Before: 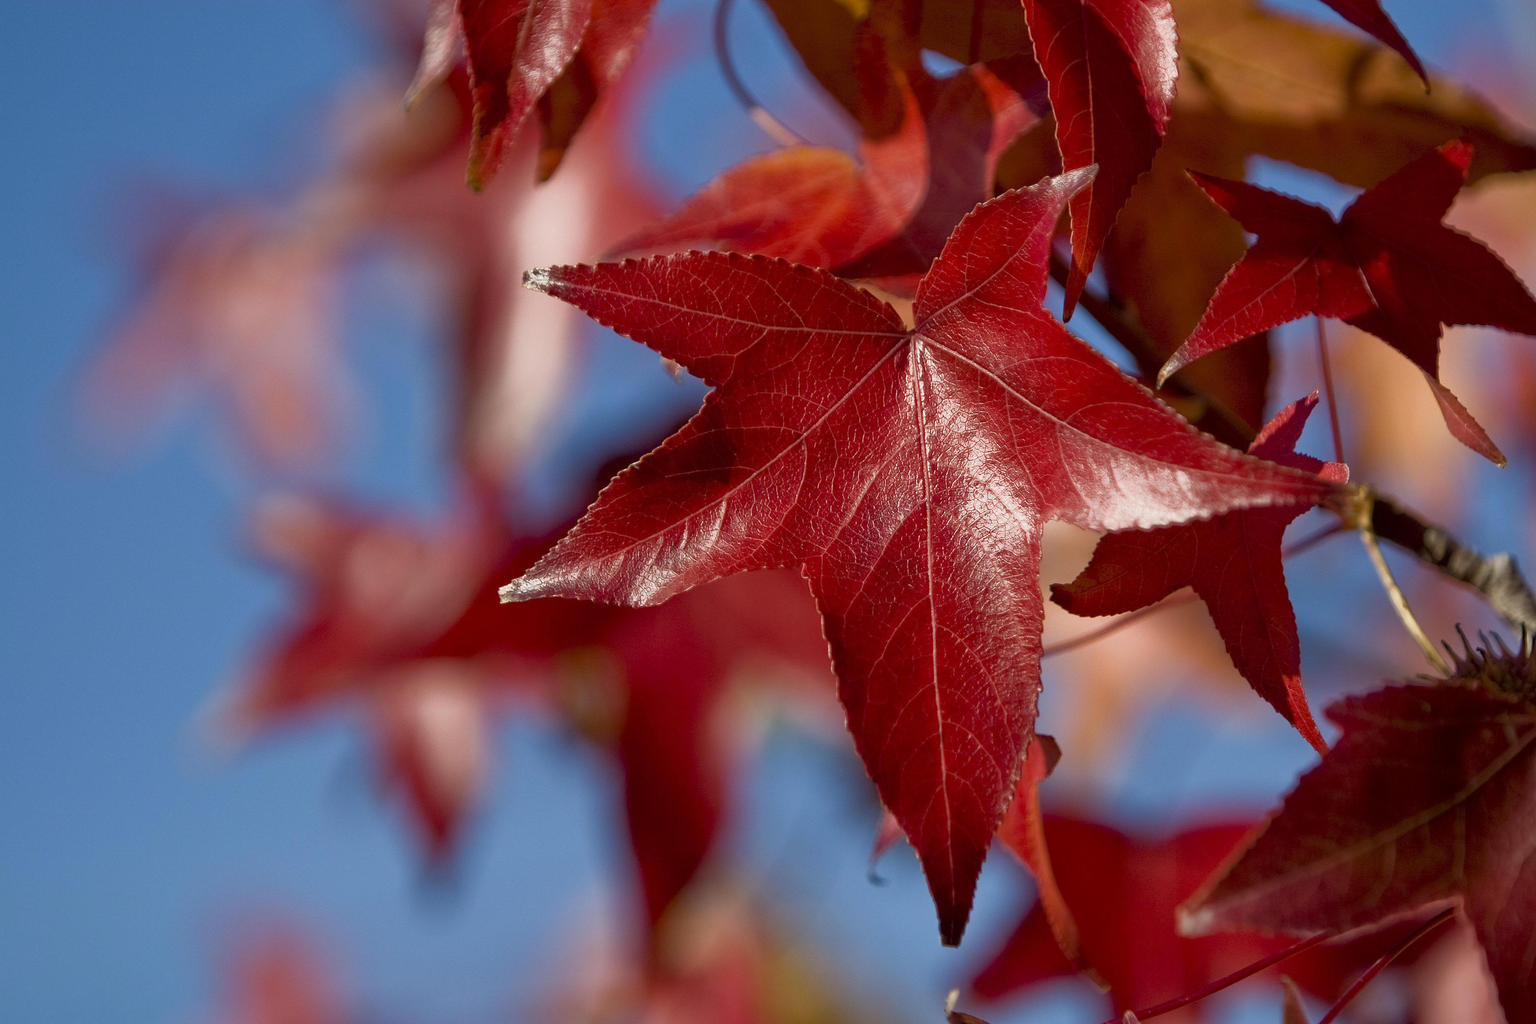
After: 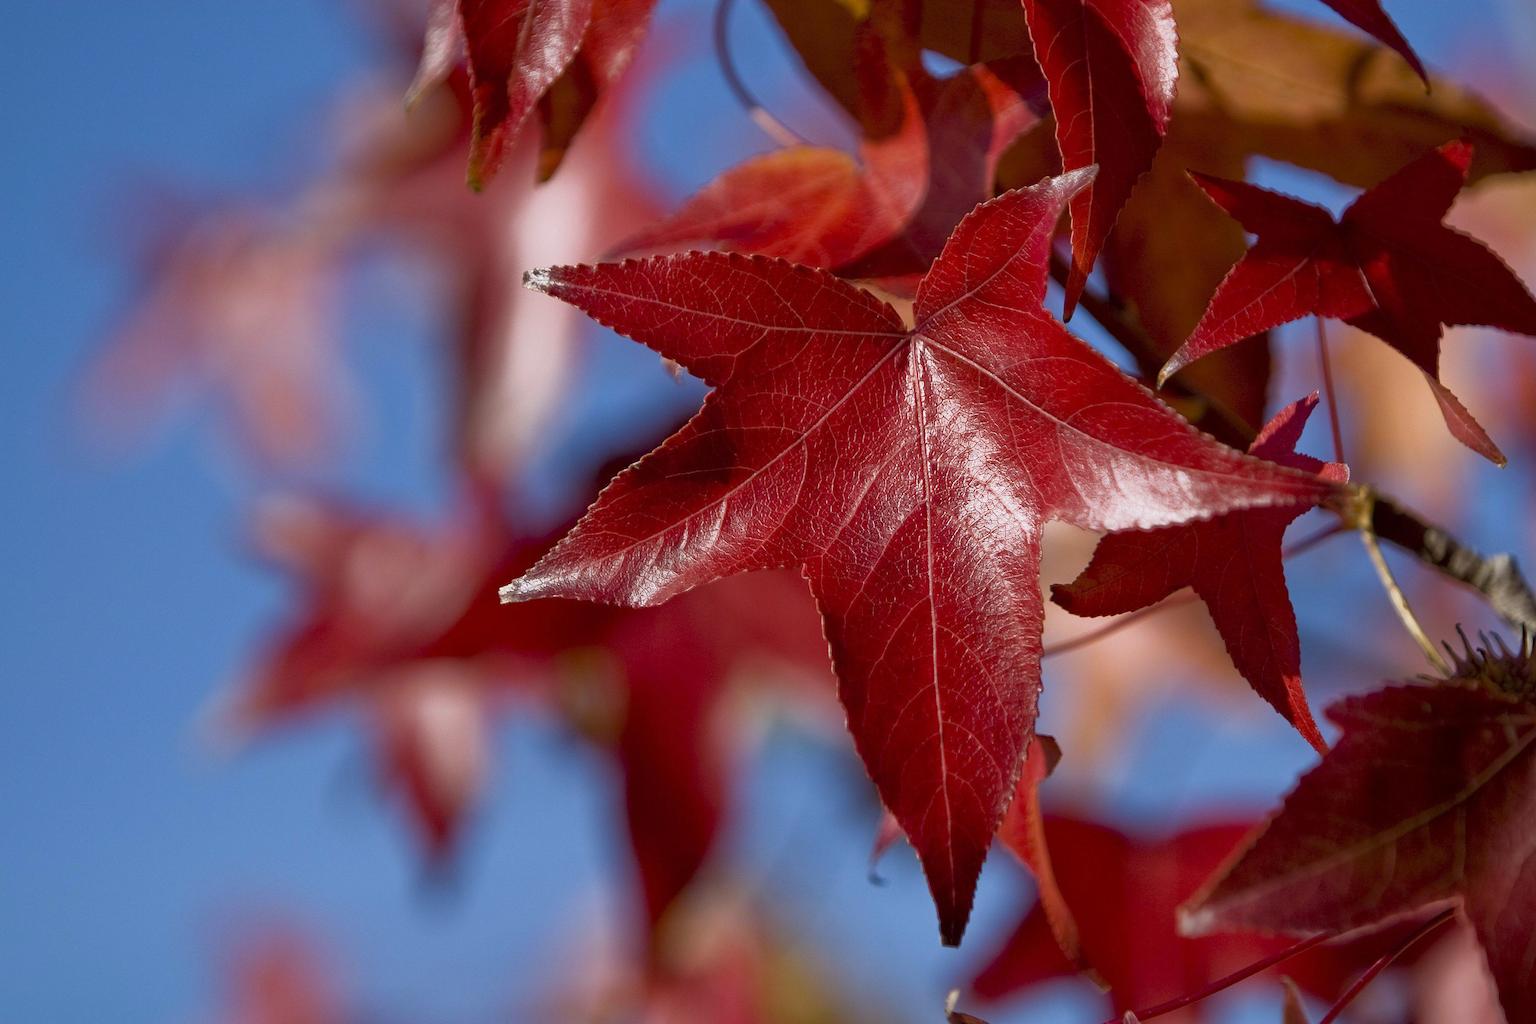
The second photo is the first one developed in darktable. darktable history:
white balance: red 0.984, blue 1.059
tone equalizer: on, module defaults
